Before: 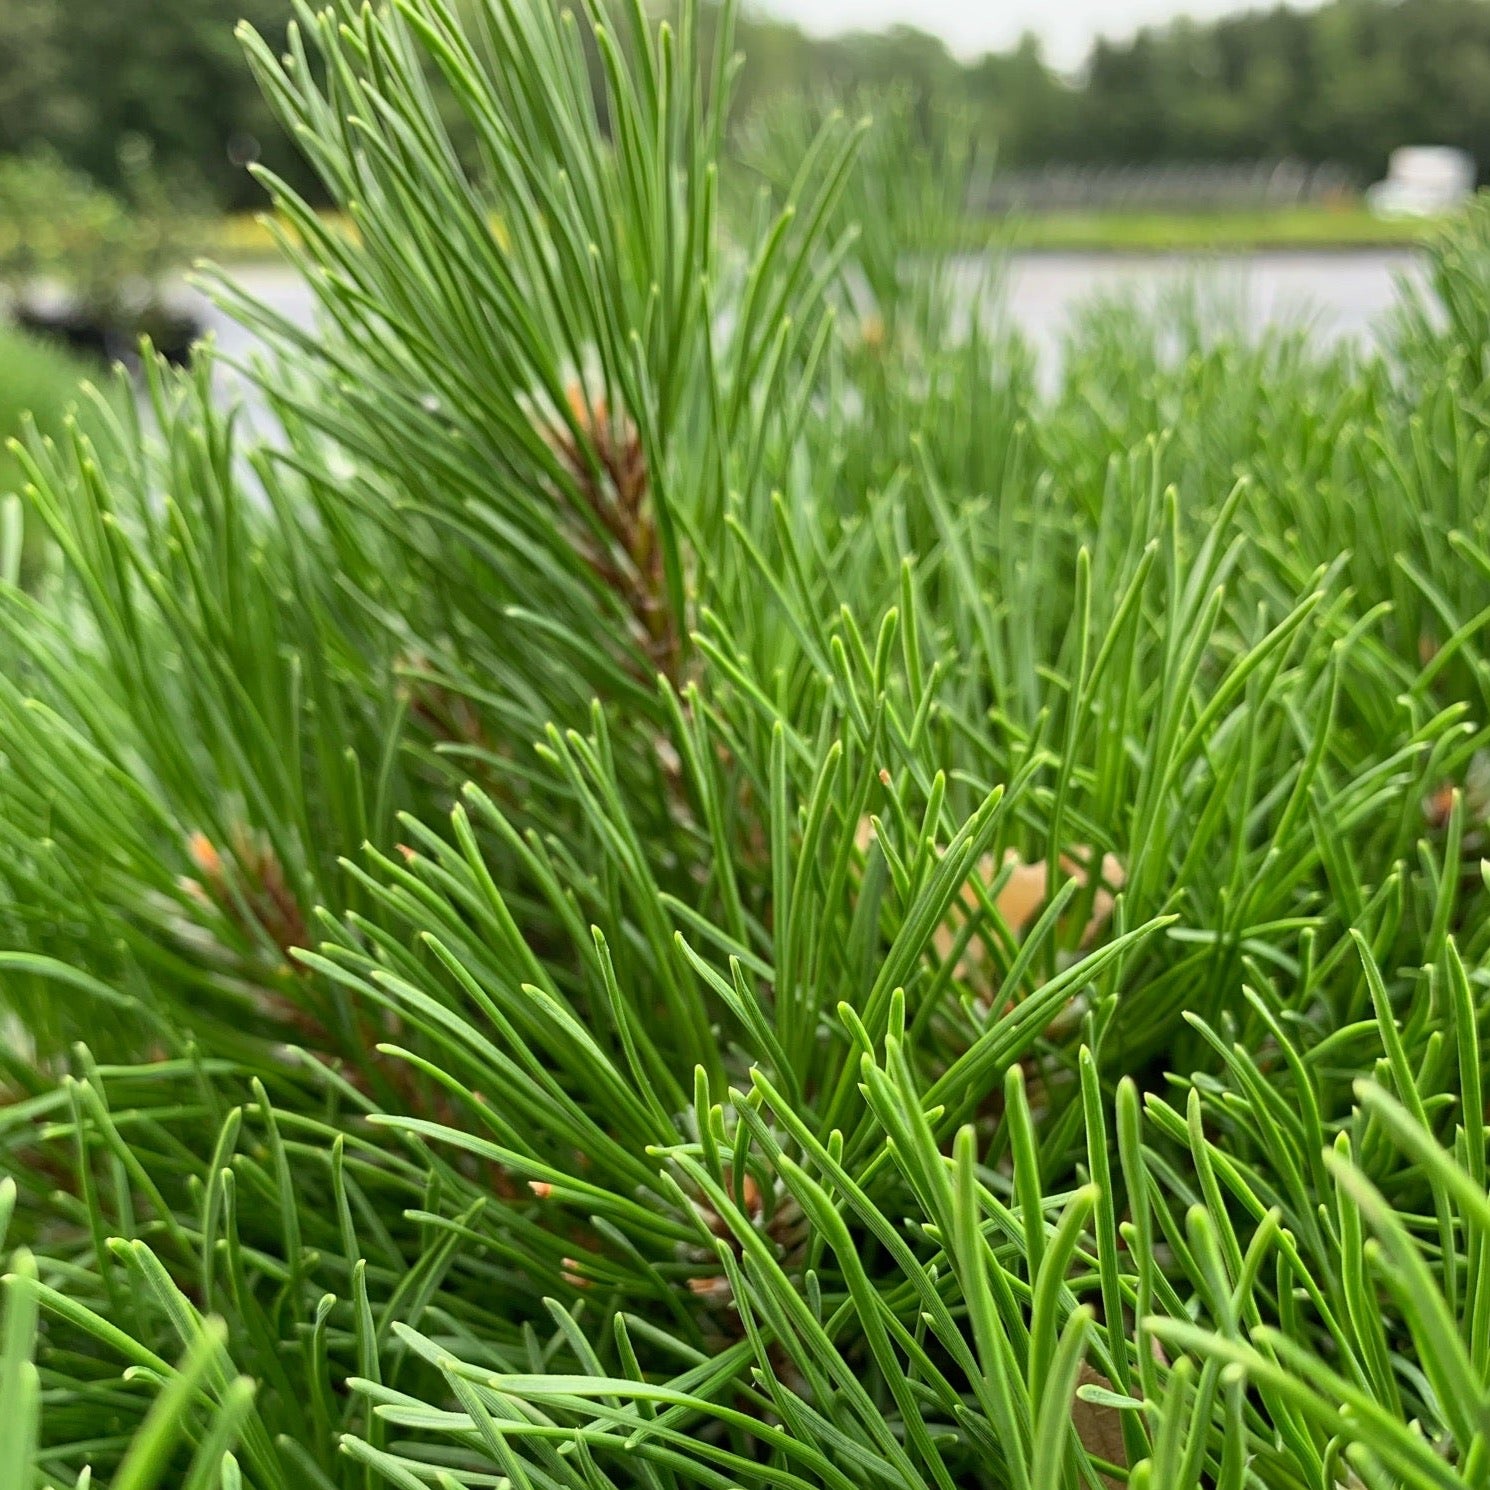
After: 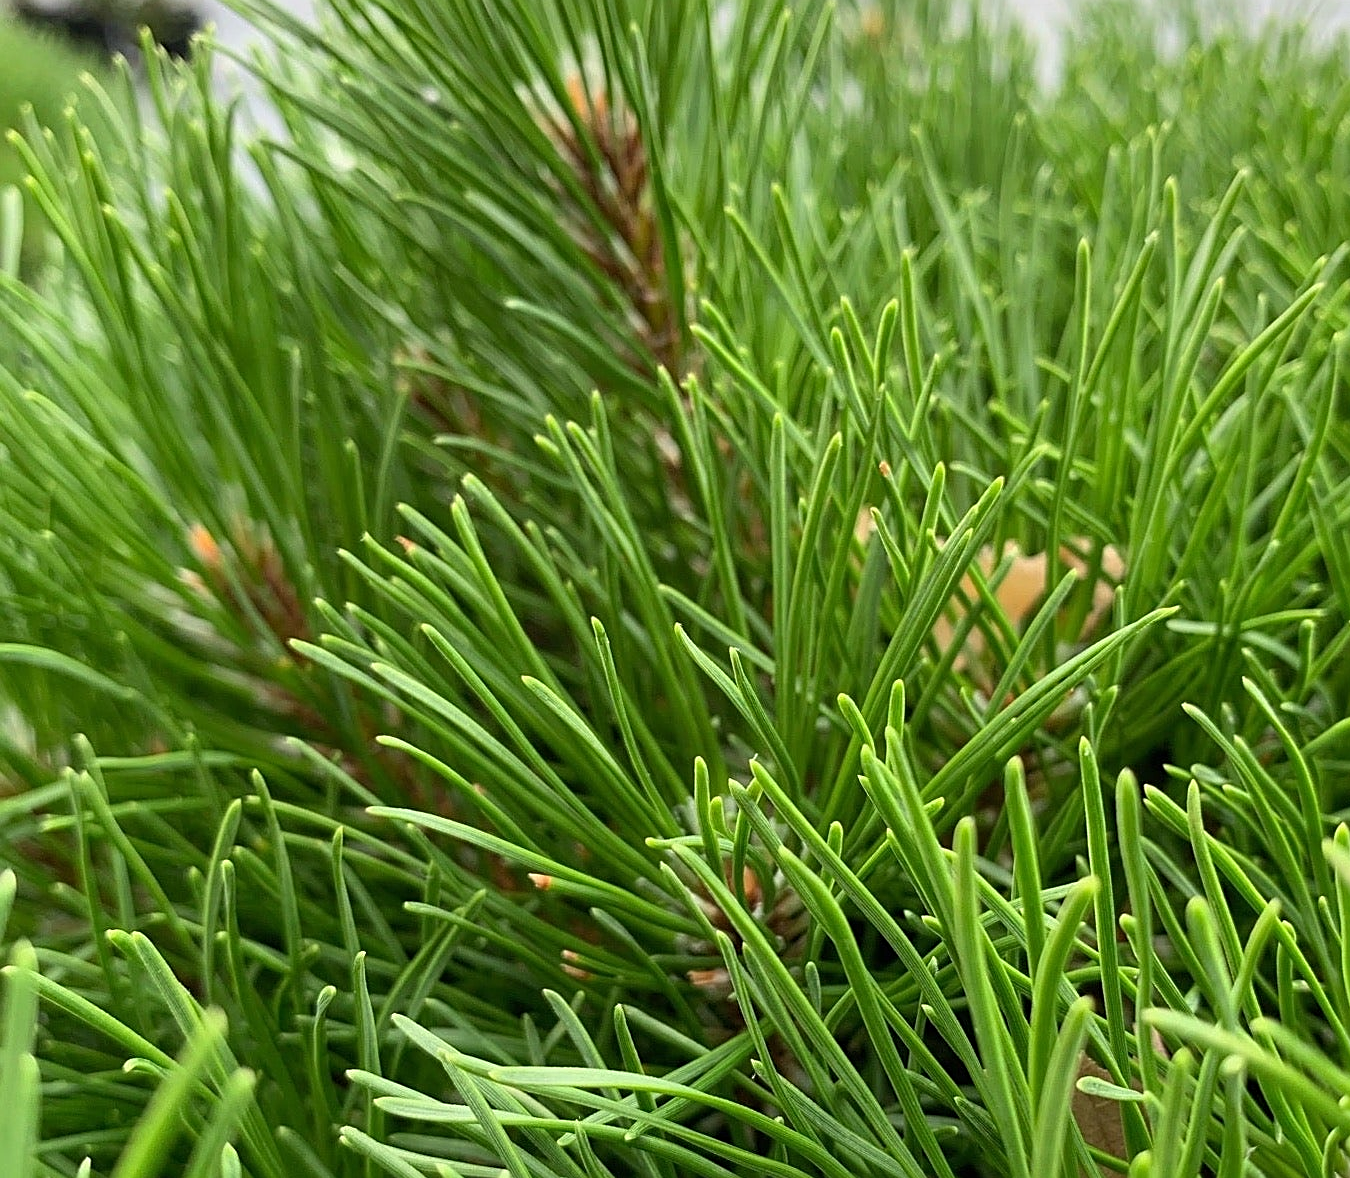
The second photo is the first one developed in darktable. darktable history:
tone equalizer: on, module defaults
sharpen: on, module defaults
crop: top 20.675%, right 9.335%, bottom 0.211%
